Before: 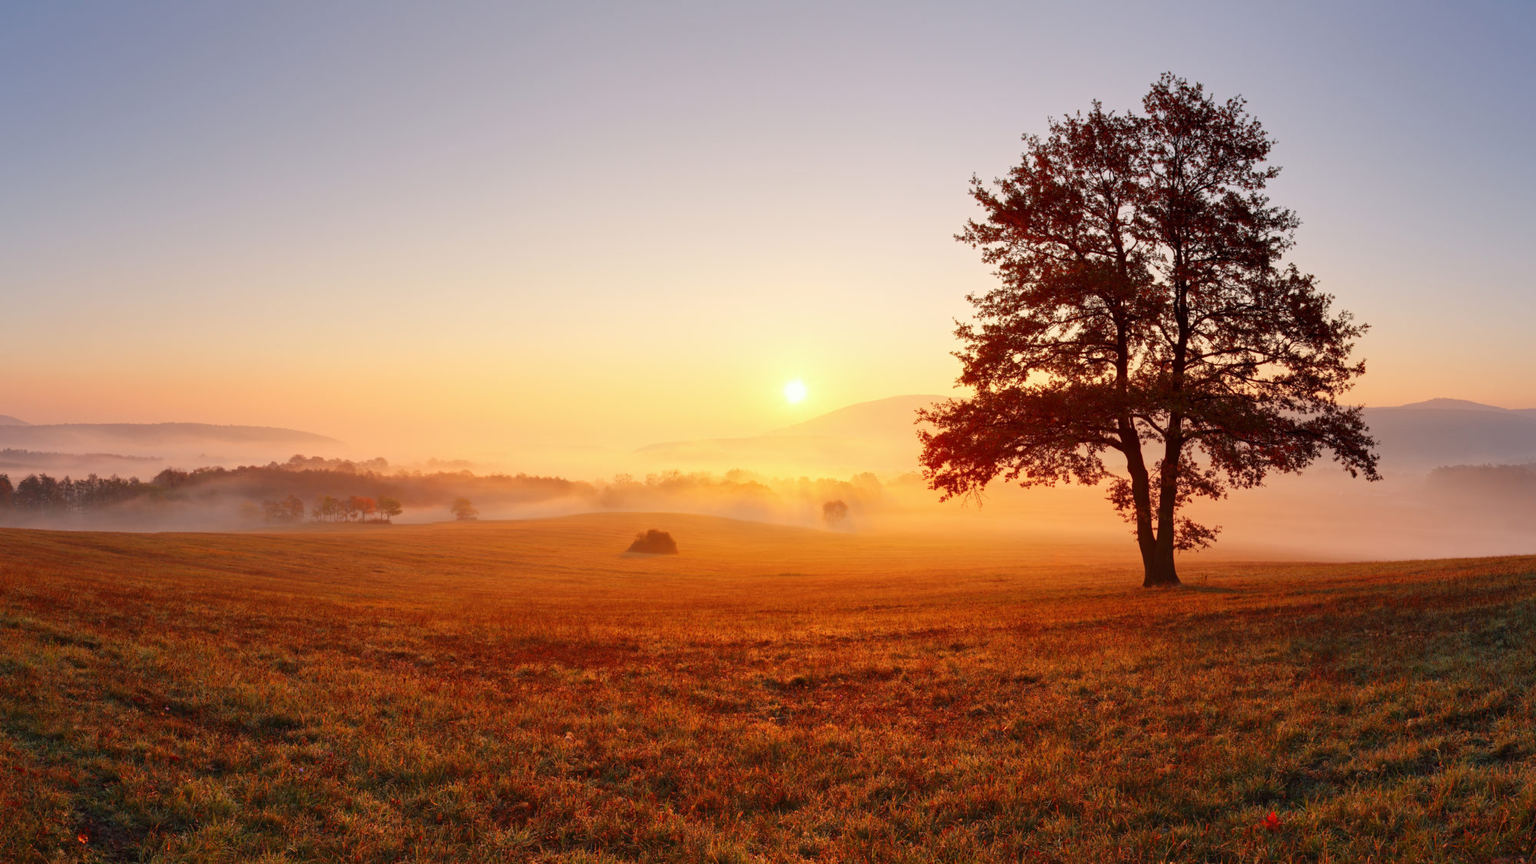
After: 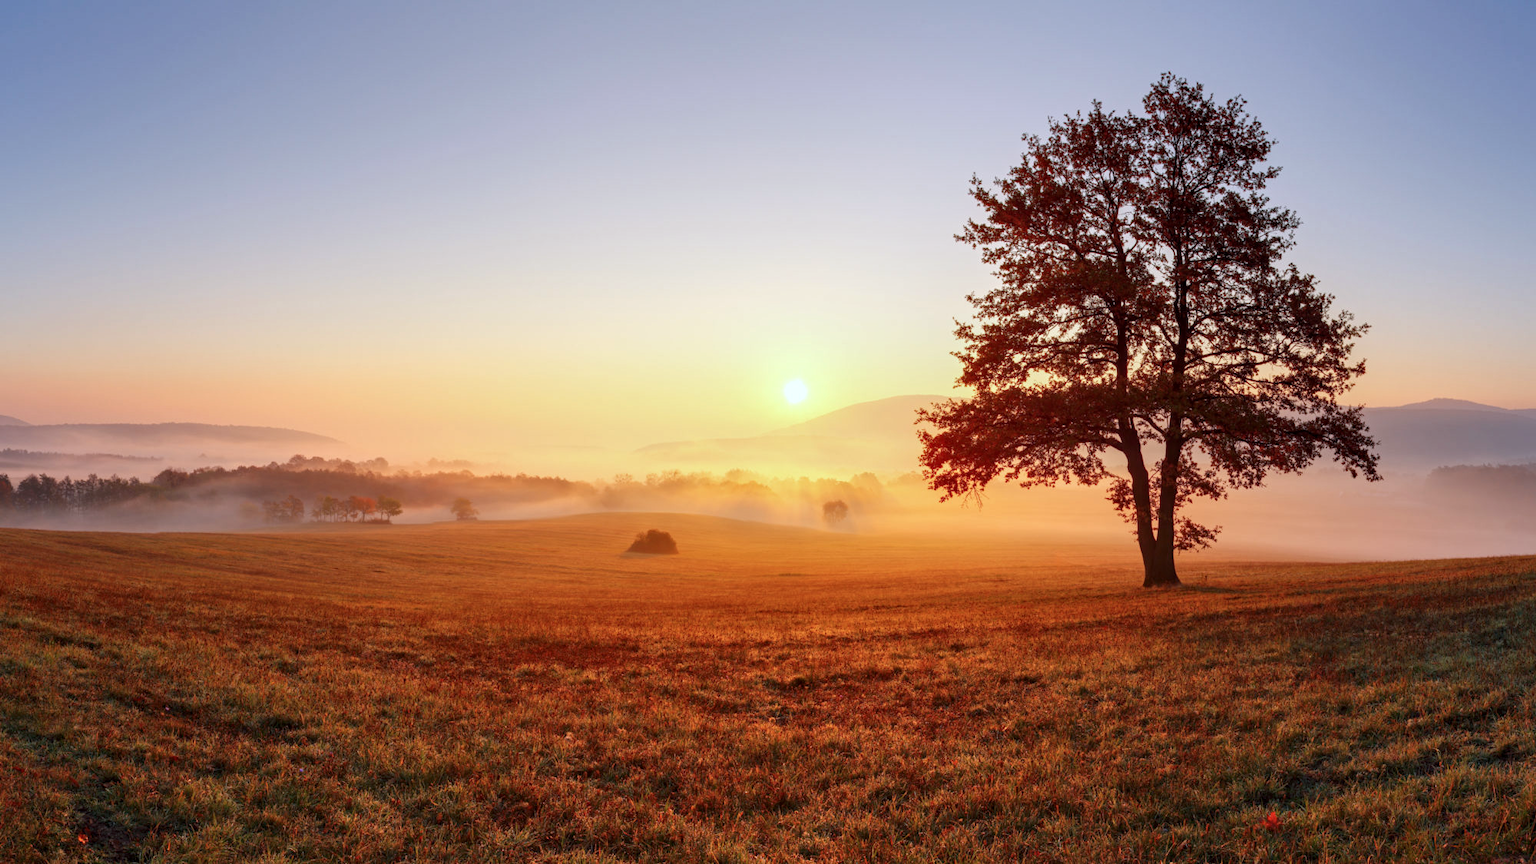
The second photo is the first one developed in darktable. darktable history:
local contrast: on, module defaults
color calibration: illuminant custom, x 0.368, y 0.373, temperature 4330.32 K
